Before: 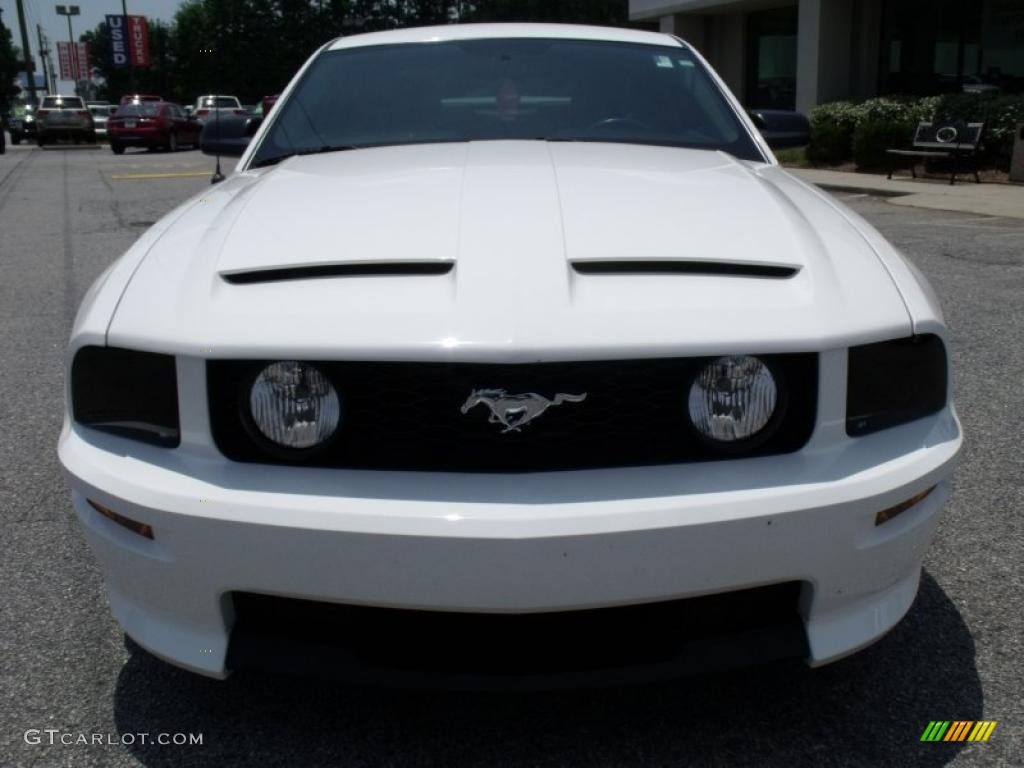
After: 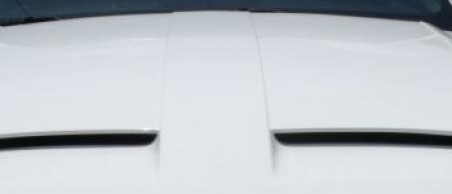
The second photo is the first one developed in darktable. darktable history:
tone equalizer: smoothing diameter 2.12%, edges refinement/feathering 16.86, mask exposure compensation -1.57 EV, filter diffusion 5
crop: left 29.073%, top 16.8%, right 26.7%, bottom 57.838%
